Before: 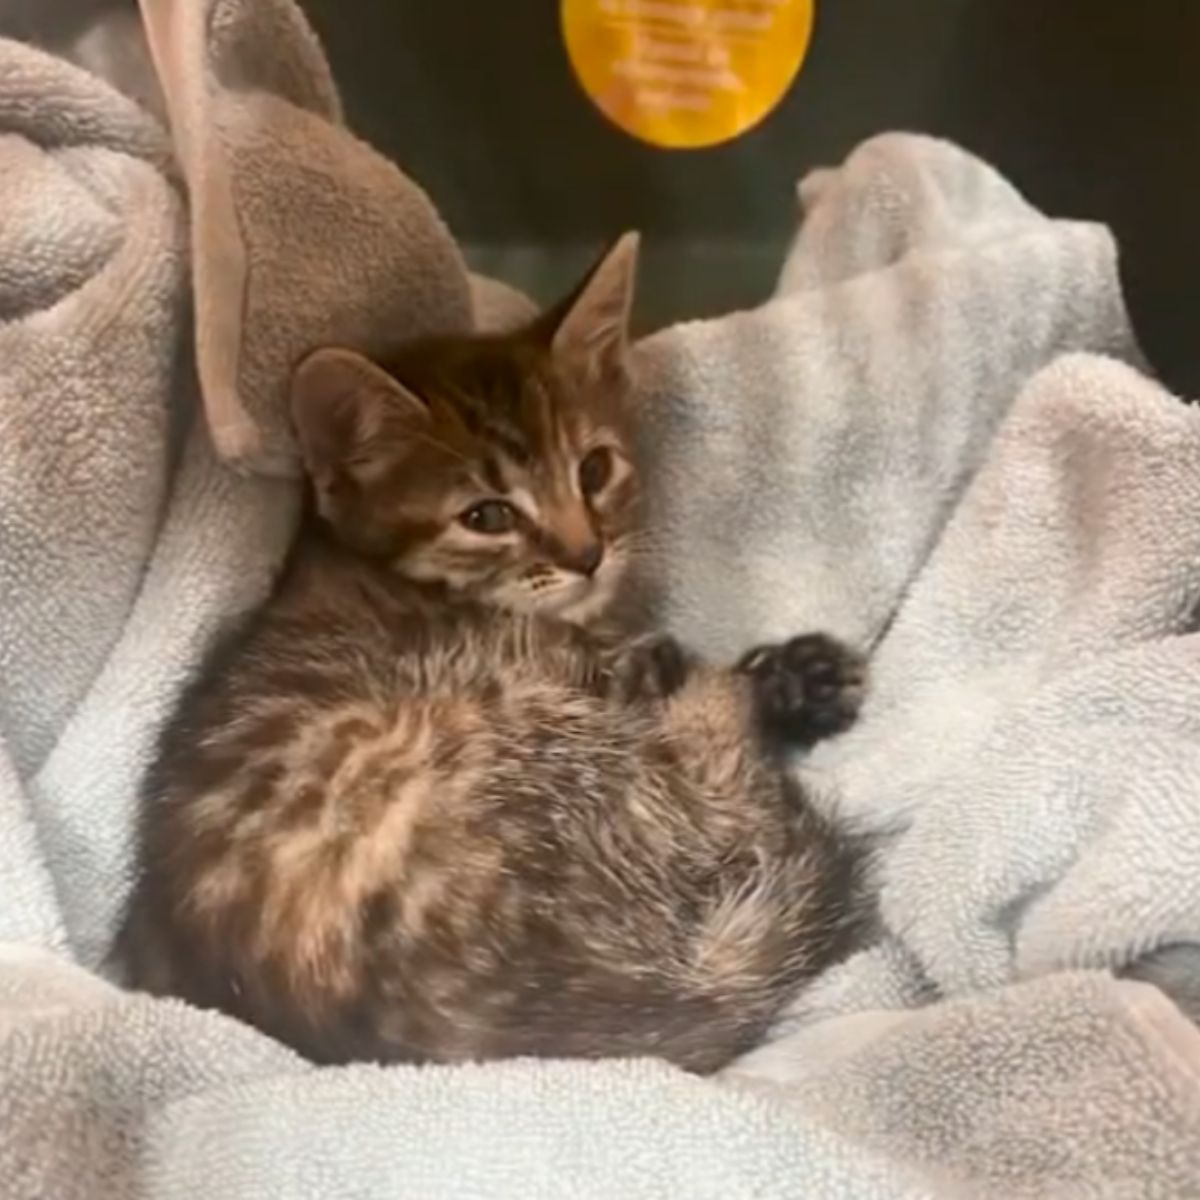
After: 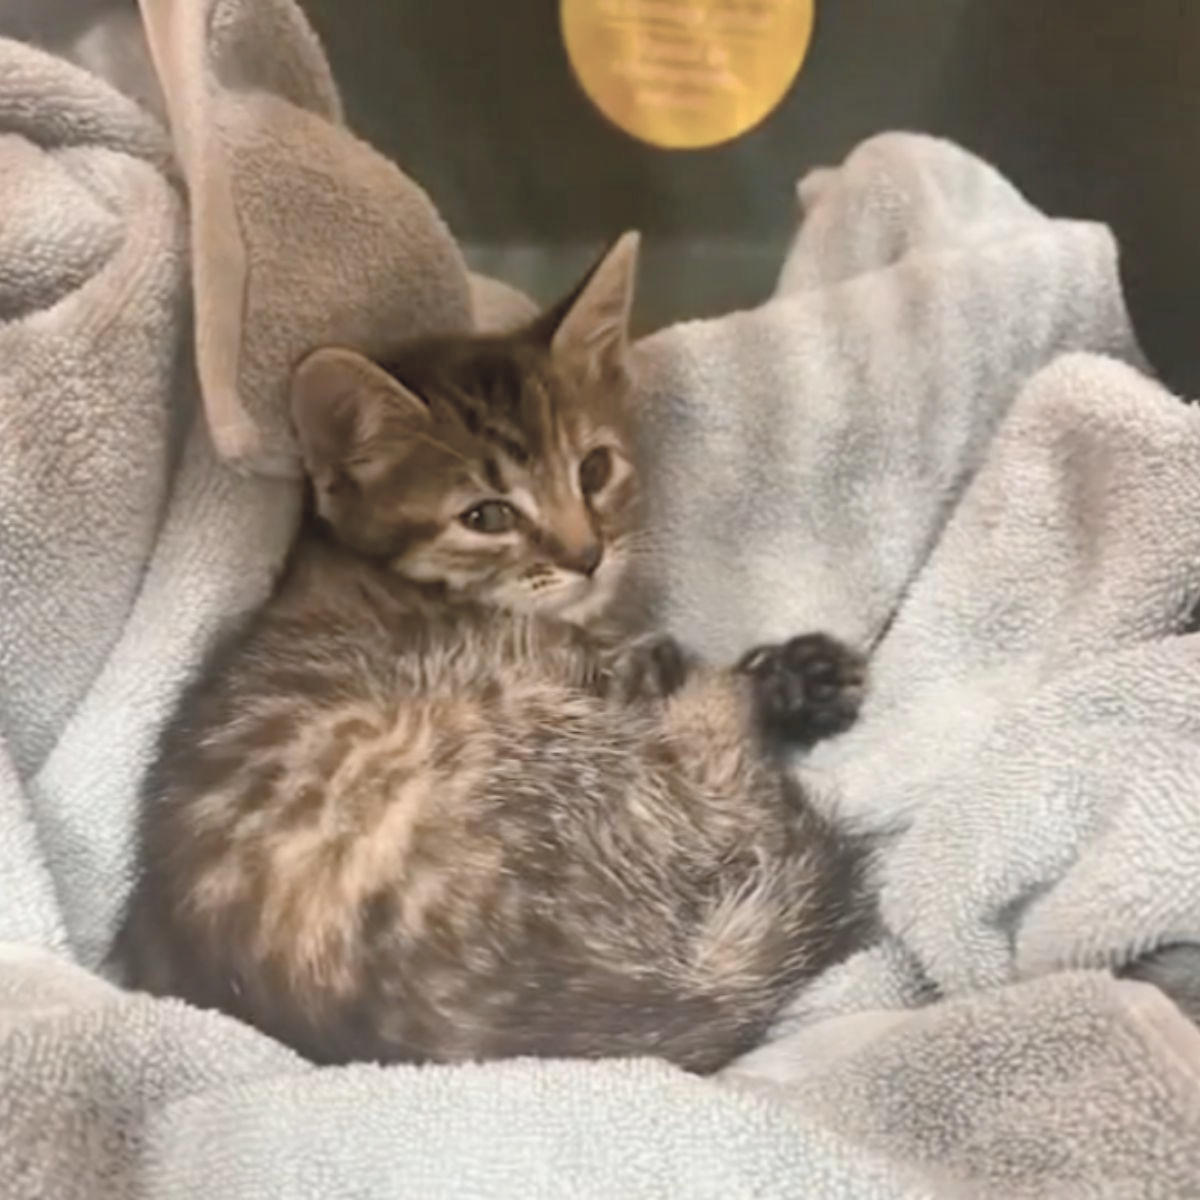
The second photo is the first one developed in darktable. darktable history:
contrast brightness saturation: brightness 0.18, saturation -0.5
color balance rgb: linear chroma grading › global chroma 15%, perceptual saturation grading › global saturation 30%
shadows and highlights: soften with gaussian
